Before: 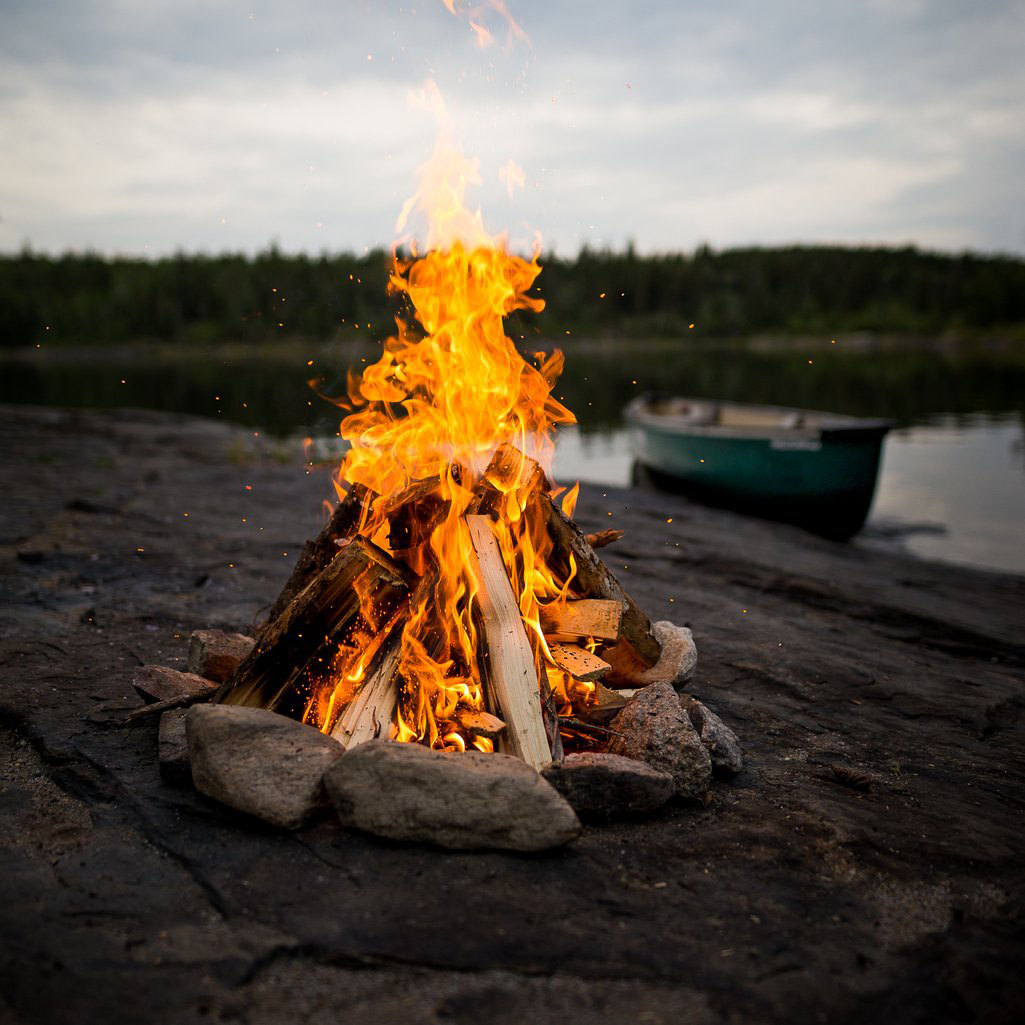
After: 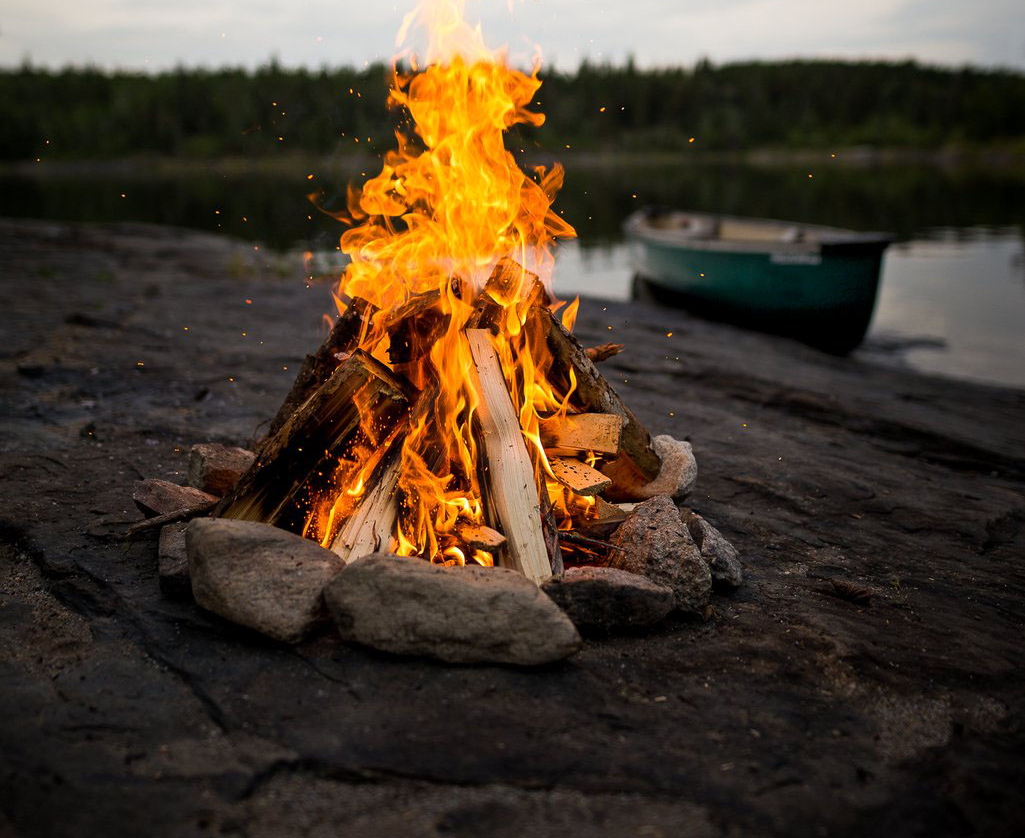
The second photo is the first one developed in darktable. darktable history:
tone equalizer: on, module defaults
crop and rotate: top 18.151%
